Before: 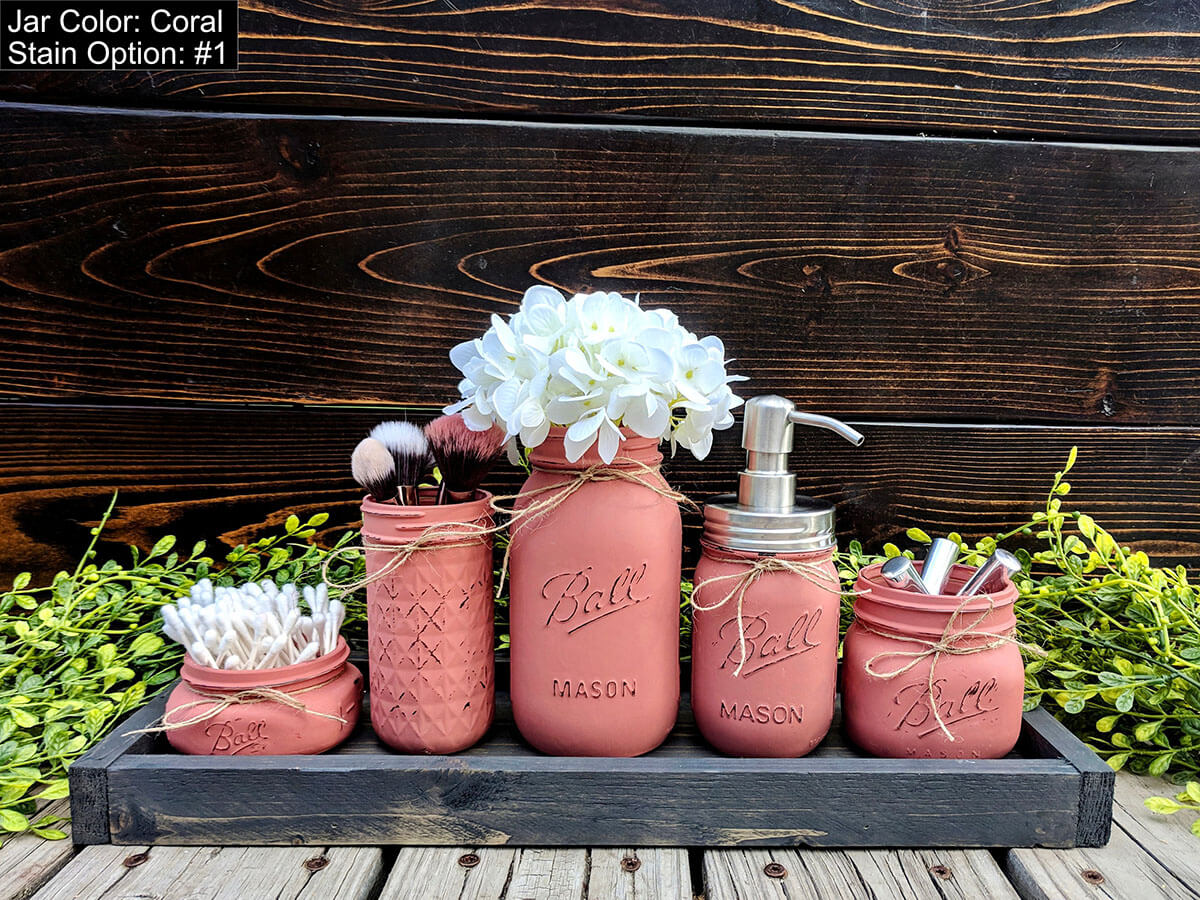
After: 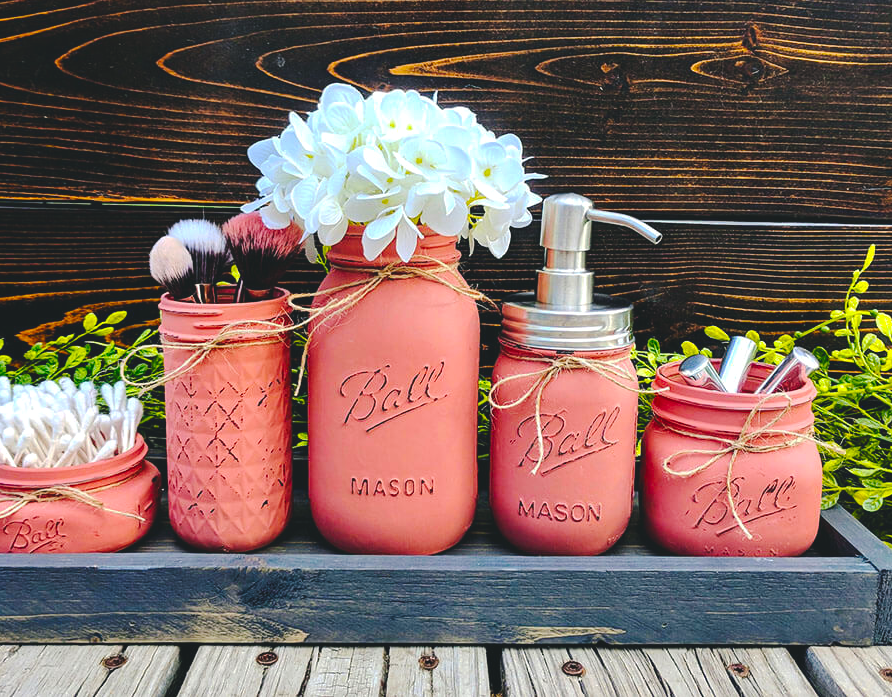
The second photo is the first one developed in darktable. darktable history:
color balance rgb: shadows lift › chroma 2.011%, shadows lift › hue 214.24°, global offset › luminance 1.968%, linear chroma grading › global chroma 24.375%, perceptual saturation grading › global saturation 25.203%
crop: left 16.842%, top 22.531%, right 8.79%
tone curve: curves: ch0 [(0, 0) (0.003, 0.012) (0.011, 0.014) (0.025, 0.02) (0.044, 0.034) (0.069, 0.047) (0.1, 0.063) (0.136, 0.086) (0.177, 0.131) (0.224, 0.183) (0.277, 0.243) (0.335, 0.317) (0.399, 0.403) (0.468, 0.488) (0.543, 0.573) (0.623, 0.649) (0.709, 0.718) (0.801, 0.795) (0.898, 0.872) (1, 1)], preserve colors none
shadows and highlights: radius 172.6, shadows 26.54, white point adjustment 3, highlights -68.33, shadows color adjustment 98%, highlights color adjustment 58.84%, soften with gaussian
